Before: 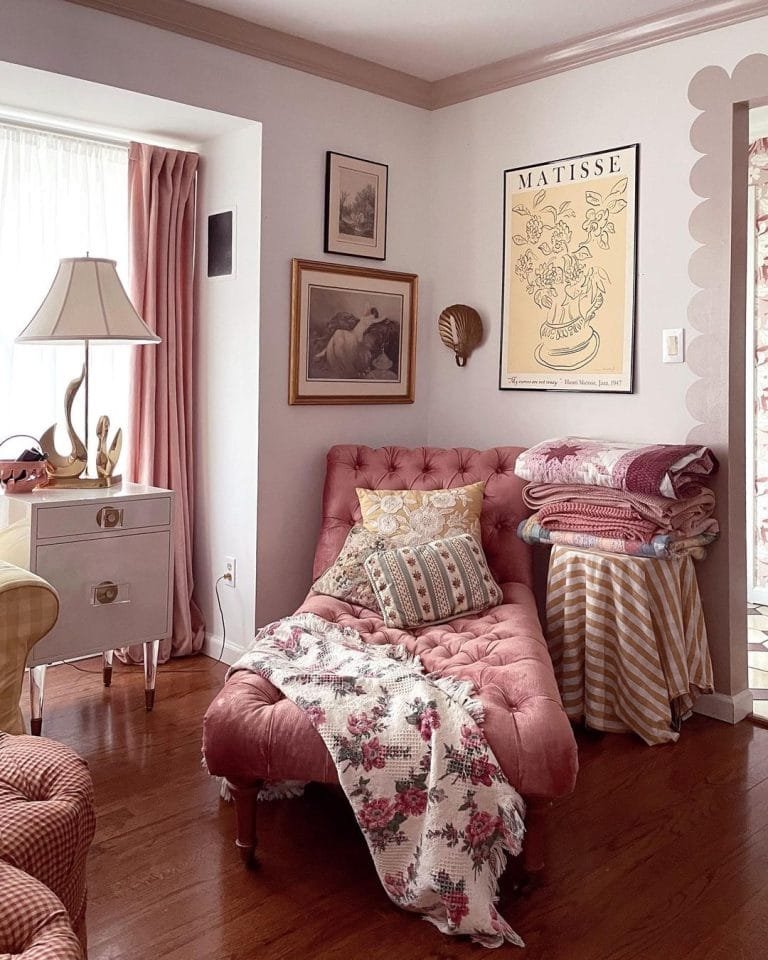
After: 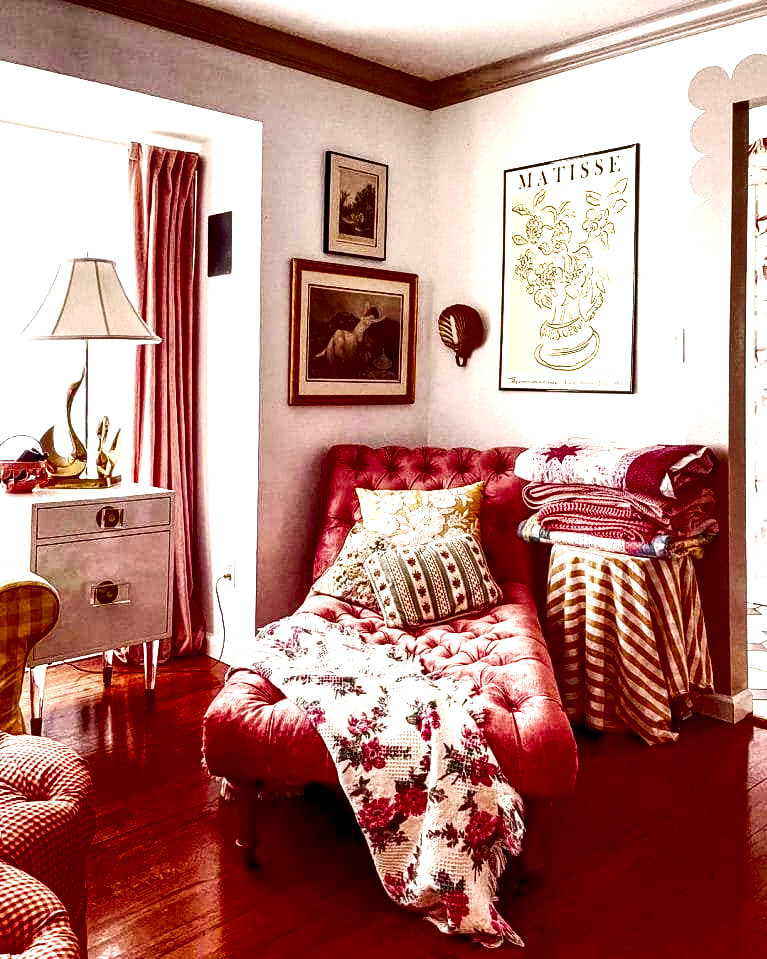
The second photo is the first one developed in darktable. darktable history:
local contrast: highlights 65%, shadows 54%, detail 169%, midtone range 0.514
exposure: black level correction 0.001, exposure 0.955 EV, compensate exposure bias true, compensate highlight preservation false
contrast brightness saturation: brightness -1, saturation 1
base curve: curves: ch0 [(0, 0) (0.028, 0.03) (0.121, 0.232) (0.46, 0.748) (0.859, 0.968) (1, 1)], preserve colors none
white balance: red 1, blue 1
color correction: highlights a* 4.02, highlights b* 4.98, shadows a* -7.55, shadows b* 4.98
shadows and highlights: radius 337.17, shadows 29.01, soften with gaussian
